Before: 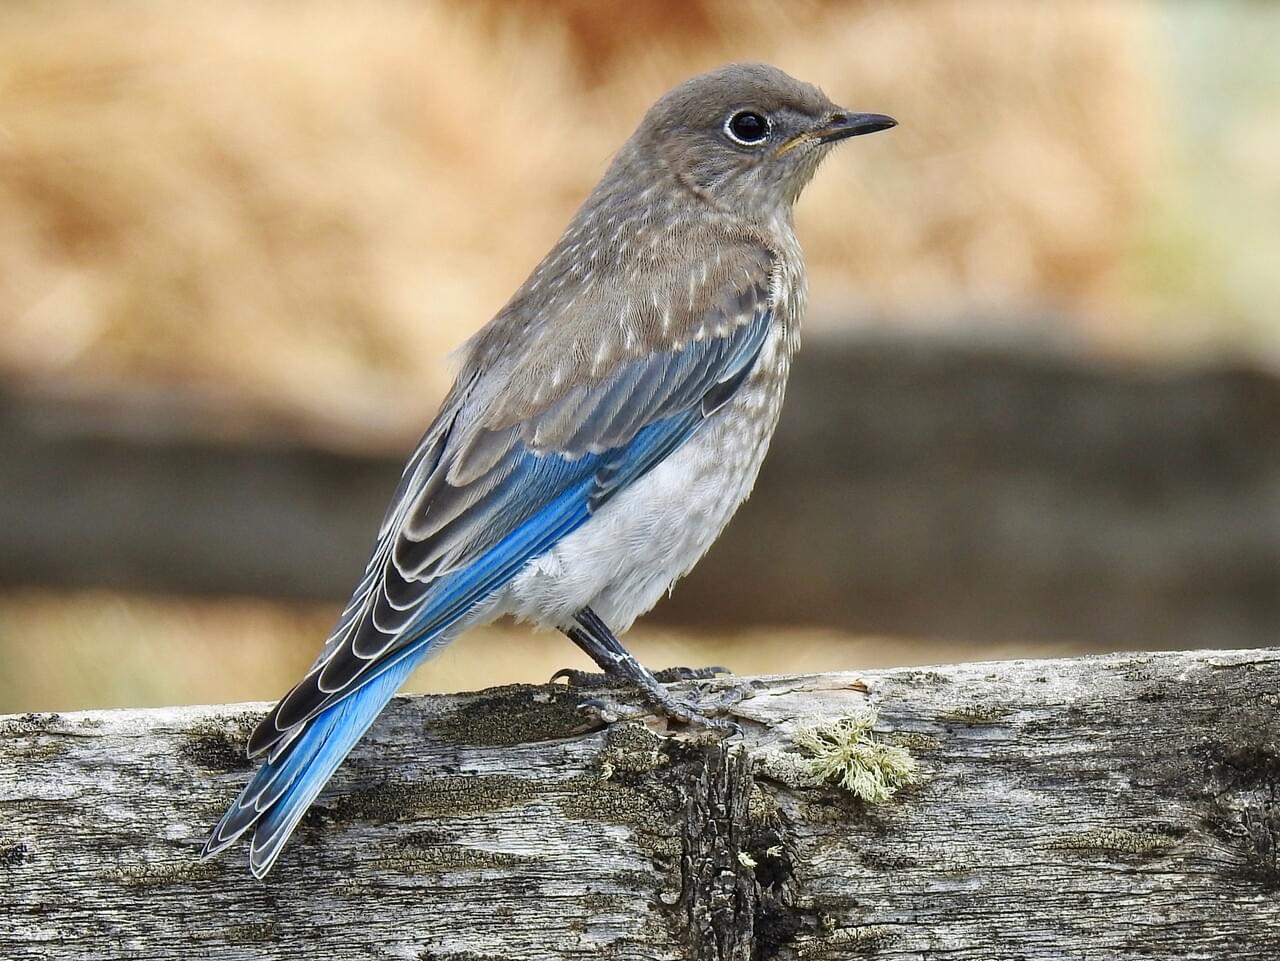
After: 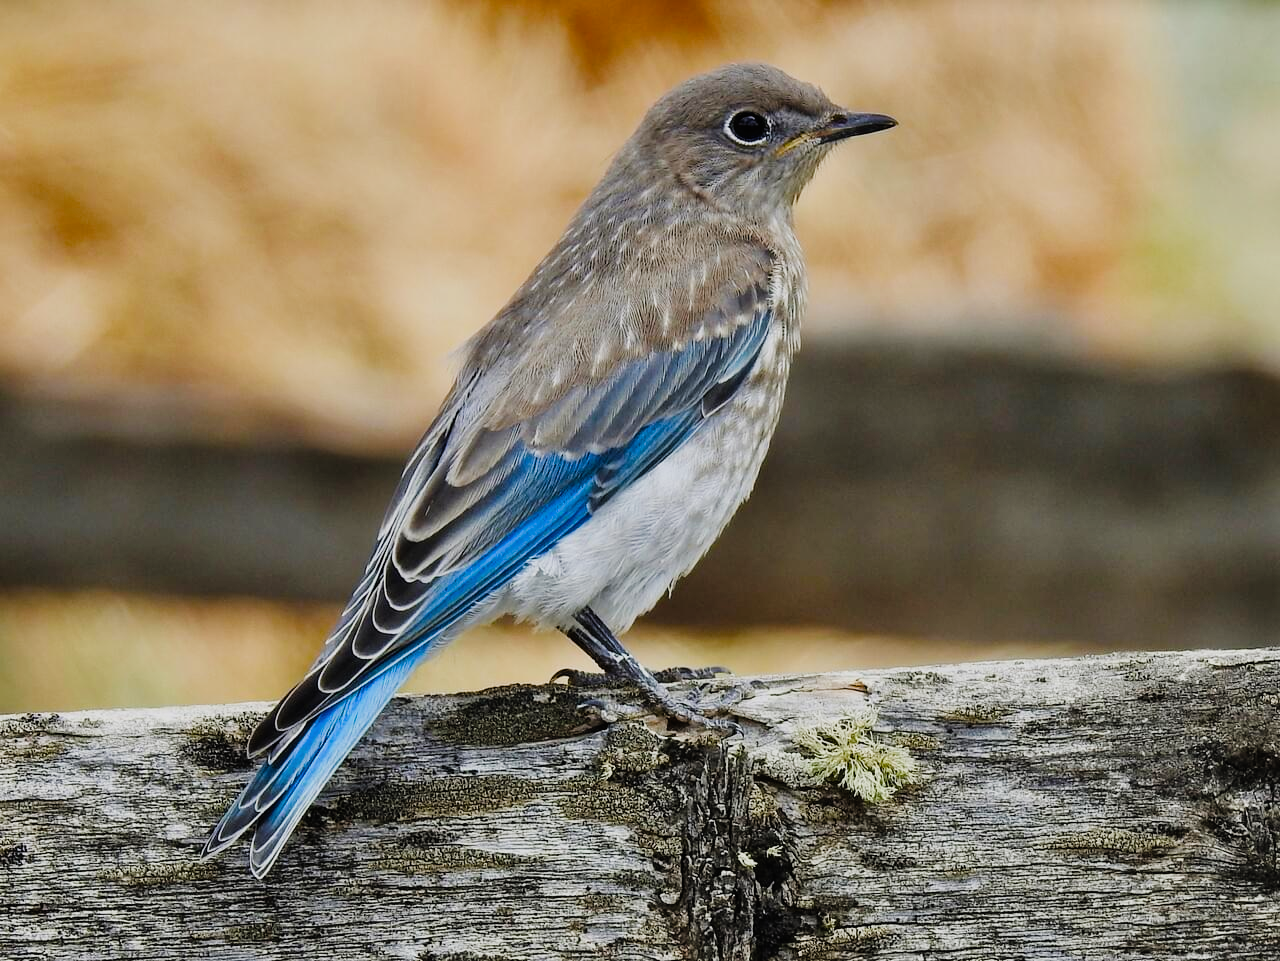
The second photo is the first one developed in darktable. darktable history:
shadows and highlights: low approximation 0.01, soften with gaussian
exposure: black level correction -0.013, exposure -0.19 EV, compensate exposure bias true, compensate highlight preservation false
color balance rgb: power › hue 309.57°, linear chroma grading › global chroma 15.534%, perceptual saturation grading › global saturation 20%, perceptual saturation grading › highlights -24.855%, perceptual saturation grading › shadows 49.317%
filmic rgb: black relative exposure -5.15 EV, white relative exposure 3.55 EV, hardness 3.18, contrast 1.184, highlights saturation mix -49.47%
